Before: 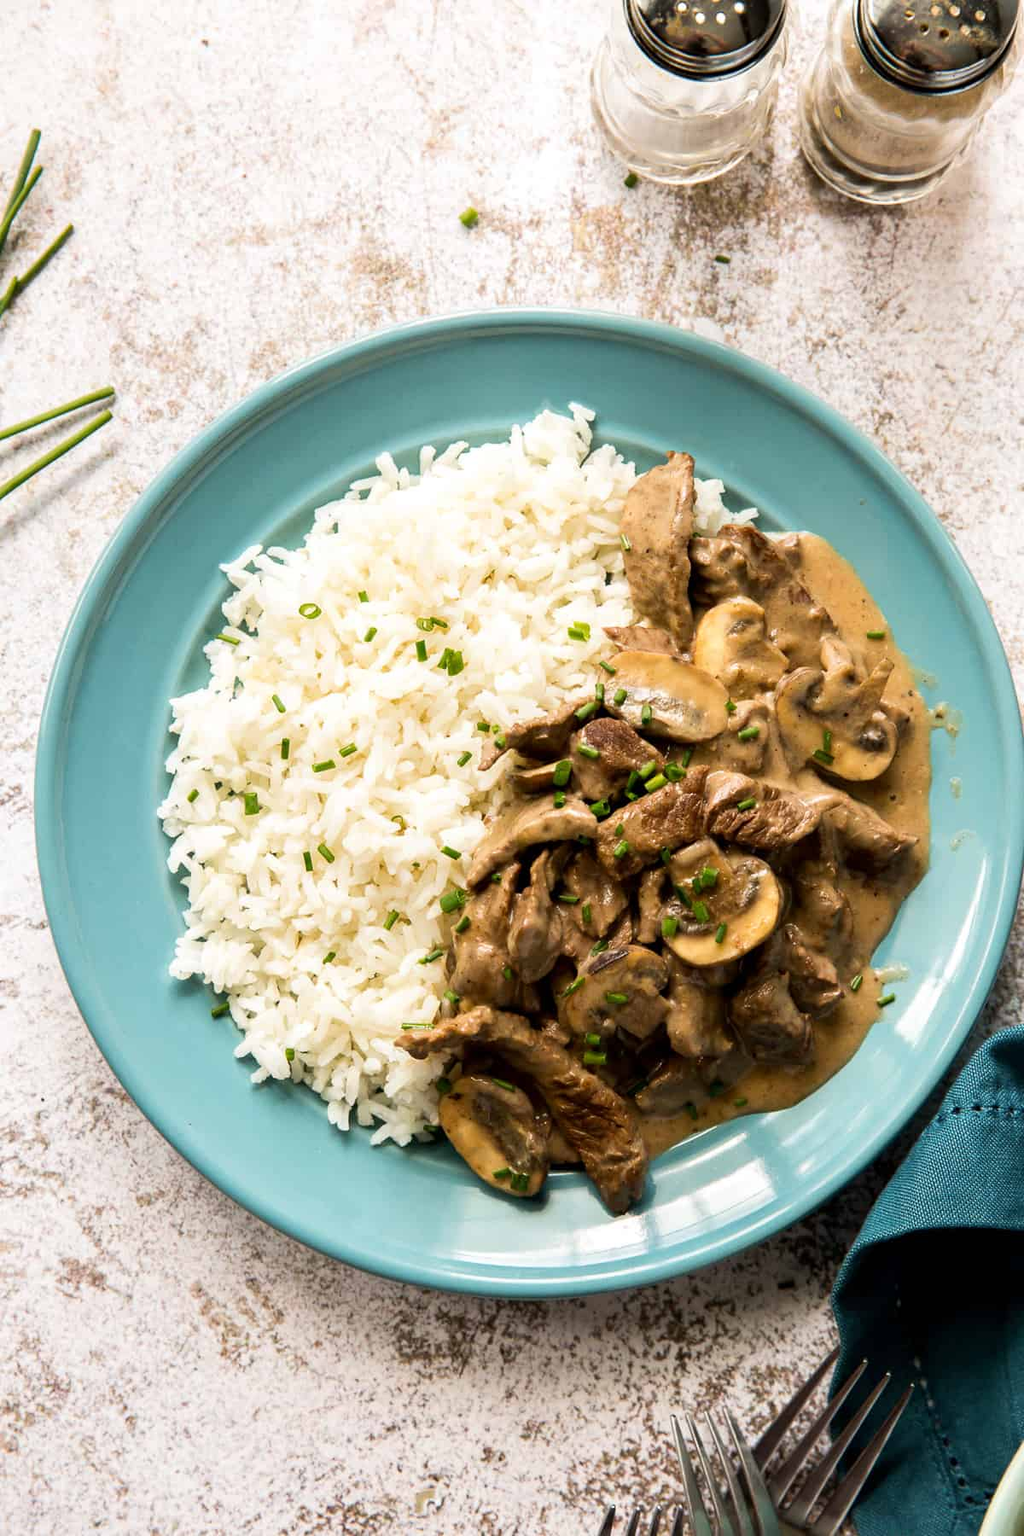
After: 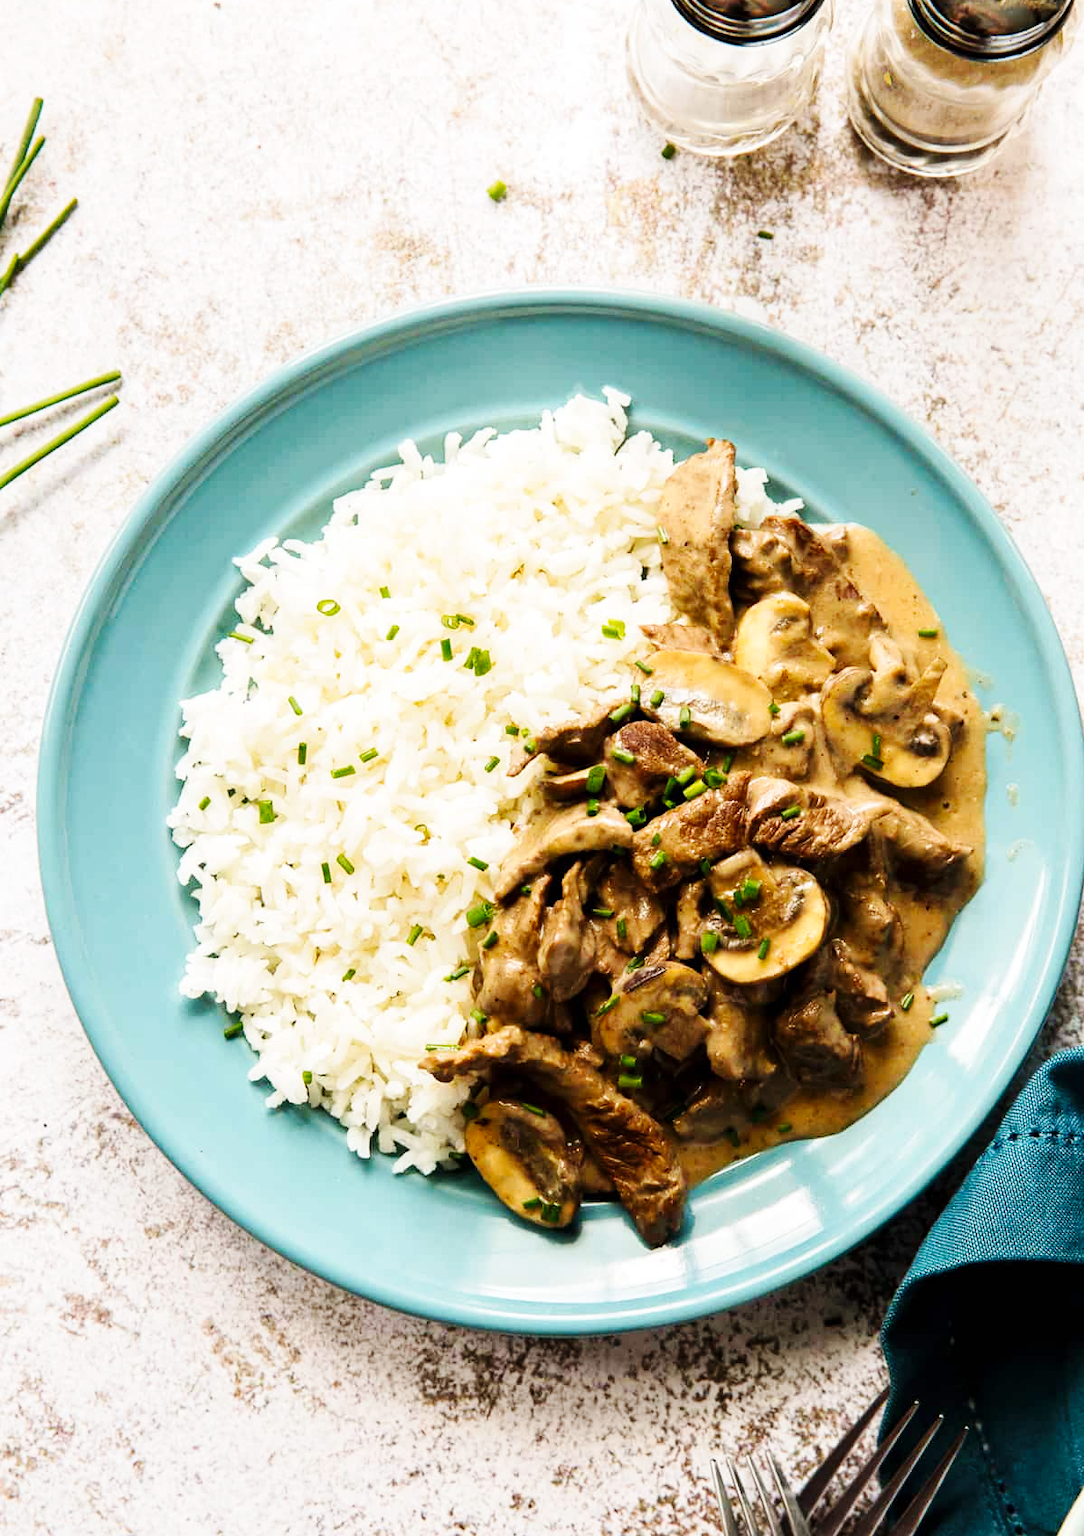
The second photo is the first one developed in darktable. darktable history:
base curve: curves: ch0 [(0, 0) (0.032, 0.025) (0.121, 0.166) (0.206, 0.329) (0.605, 0.79) (1, 1)], preserve colors none
crop and rotate: top 2.487%, bottom 3.076%
